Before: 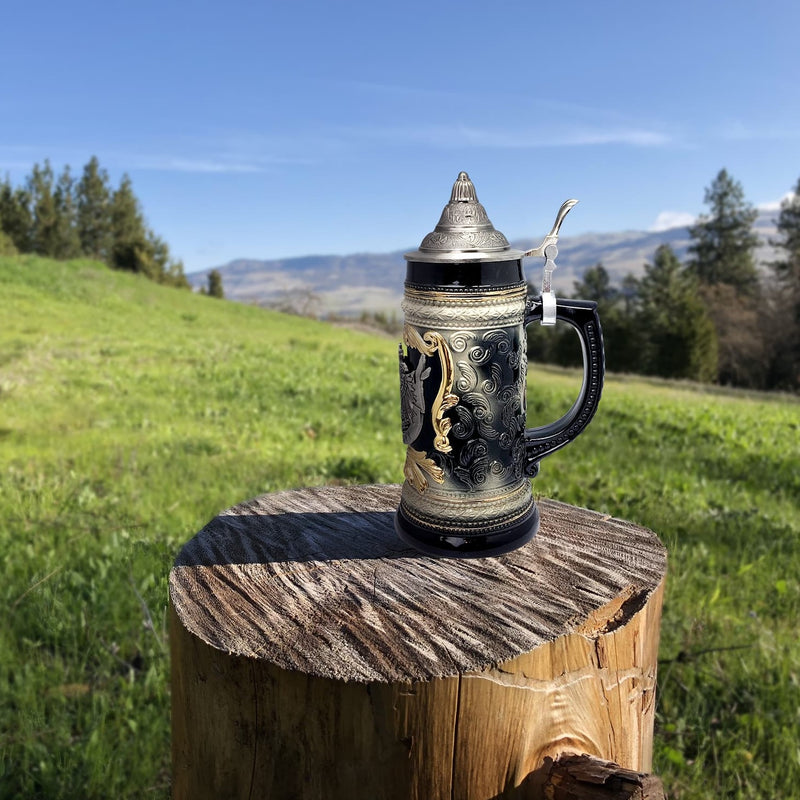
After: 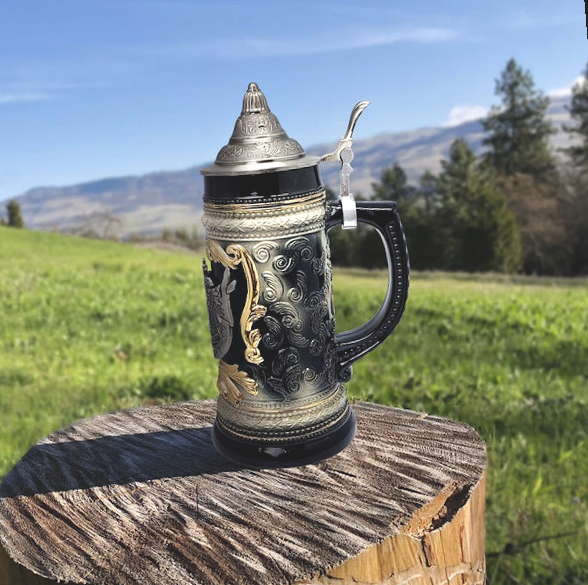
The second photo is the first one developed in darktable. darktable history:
contrast equalizer: octaves 7, y [[0.6 ×6], [0.55 ×6], [0 ×6], [0 ×6], [0 ×6]], mix 0.15
exposure: black level correction -0.015, compensate highlight preservation false
crop: left 23.095%, top 5.827%, bottom 11.854%
rotate and perspective: rotation -4.57°, crop left 0.054, crop right 0.944, crop top 0.087, crop bottom 0.914
